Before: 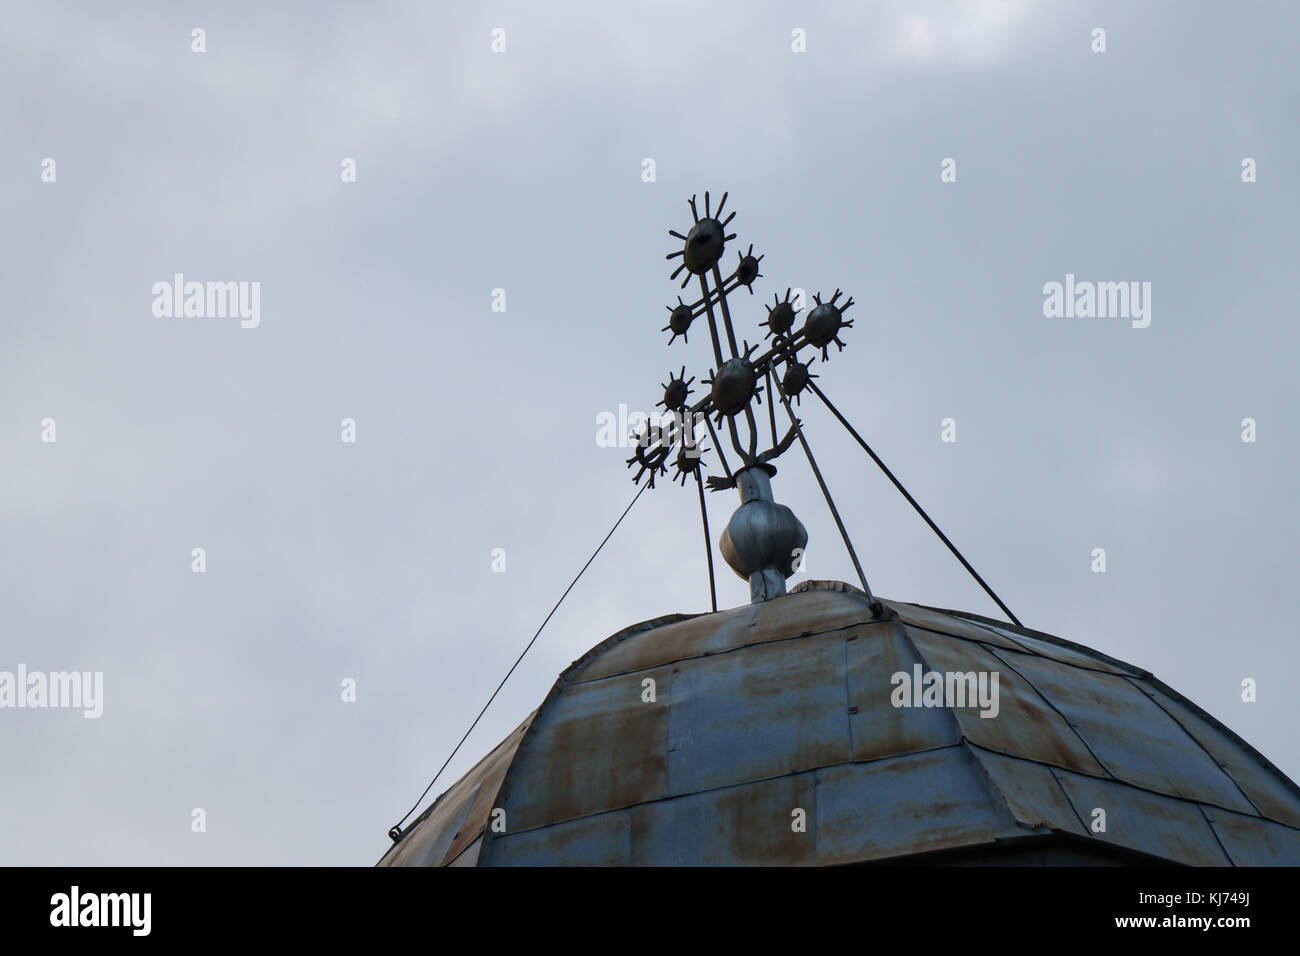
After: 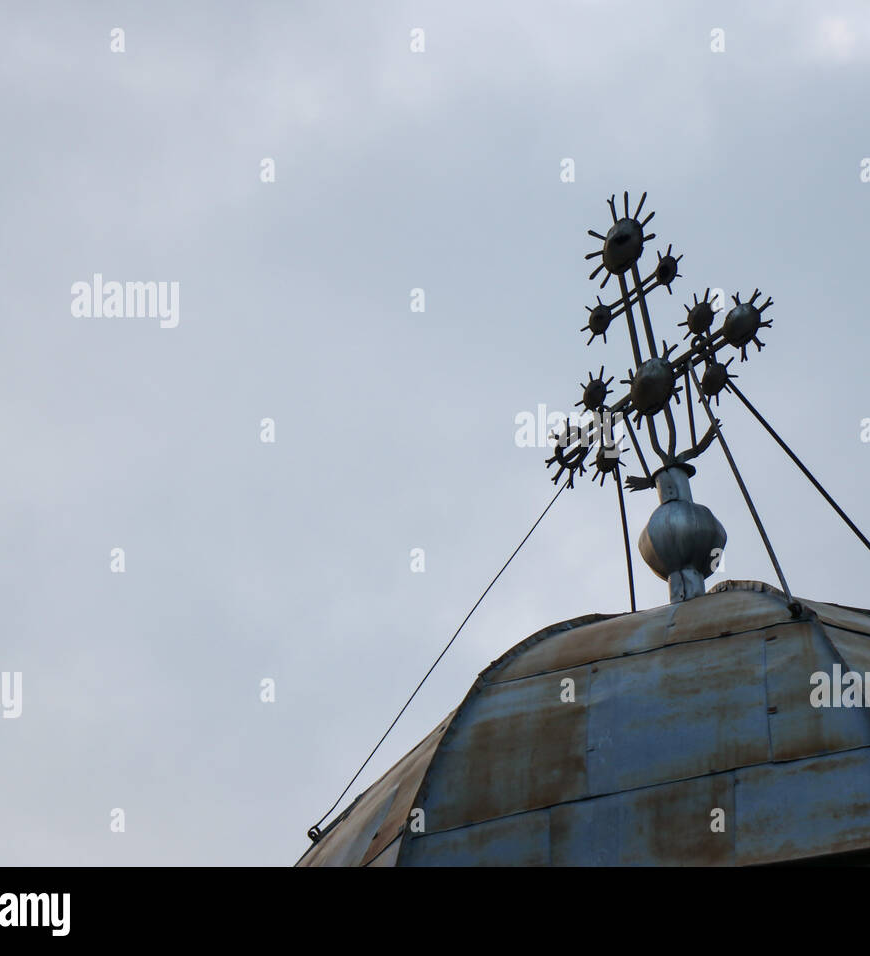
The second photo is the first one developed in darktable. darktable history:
crop and rotate: left 6.249%, right 26.811%
